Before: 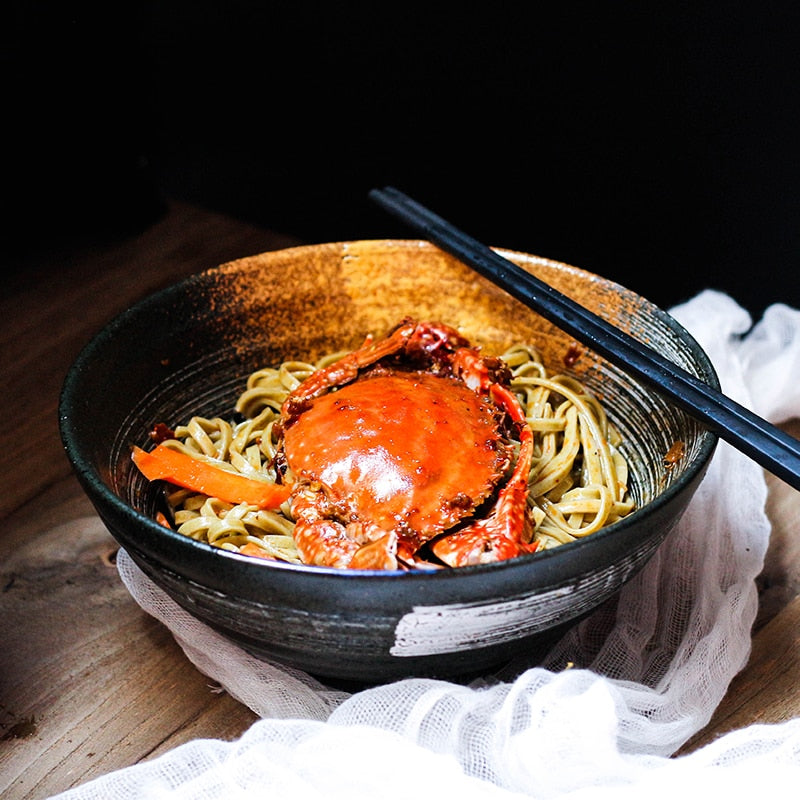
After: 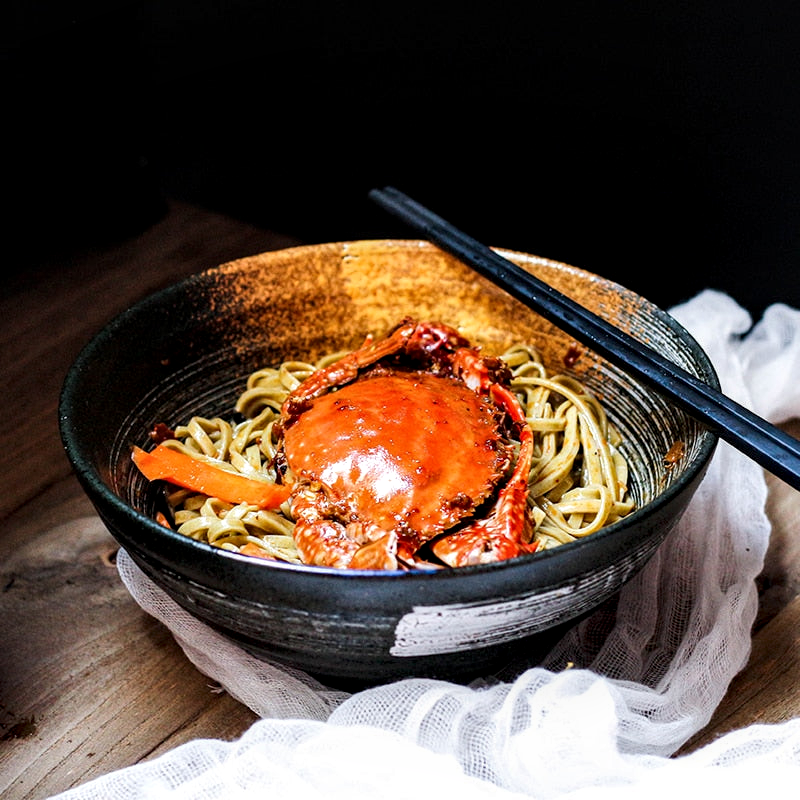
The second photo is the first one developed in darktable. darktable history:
local contrast: highlights 26%, shadows 77%, midtone range 0.747
